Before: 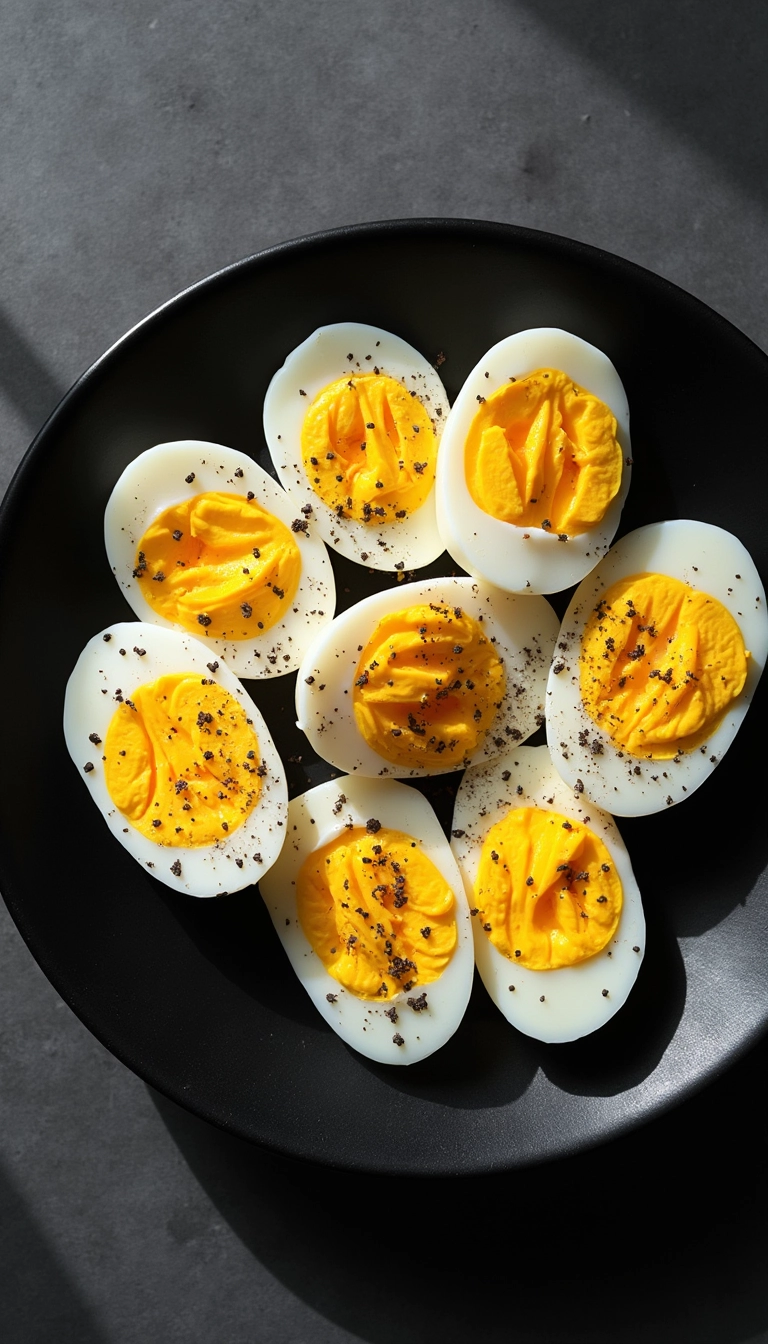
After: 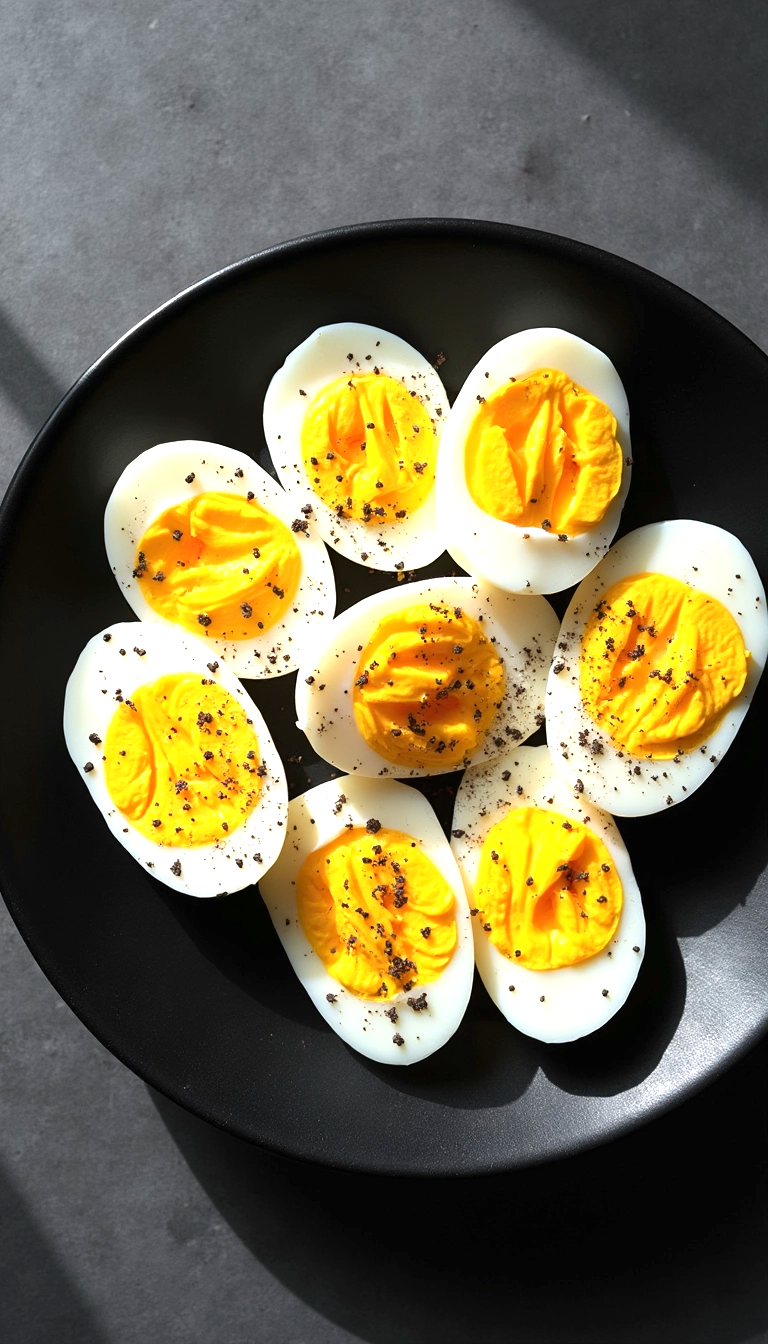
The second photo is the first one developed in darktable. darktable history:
exposure: exposure 0.735 EV, compensate exposure bias true, compensate highlight preservation false
